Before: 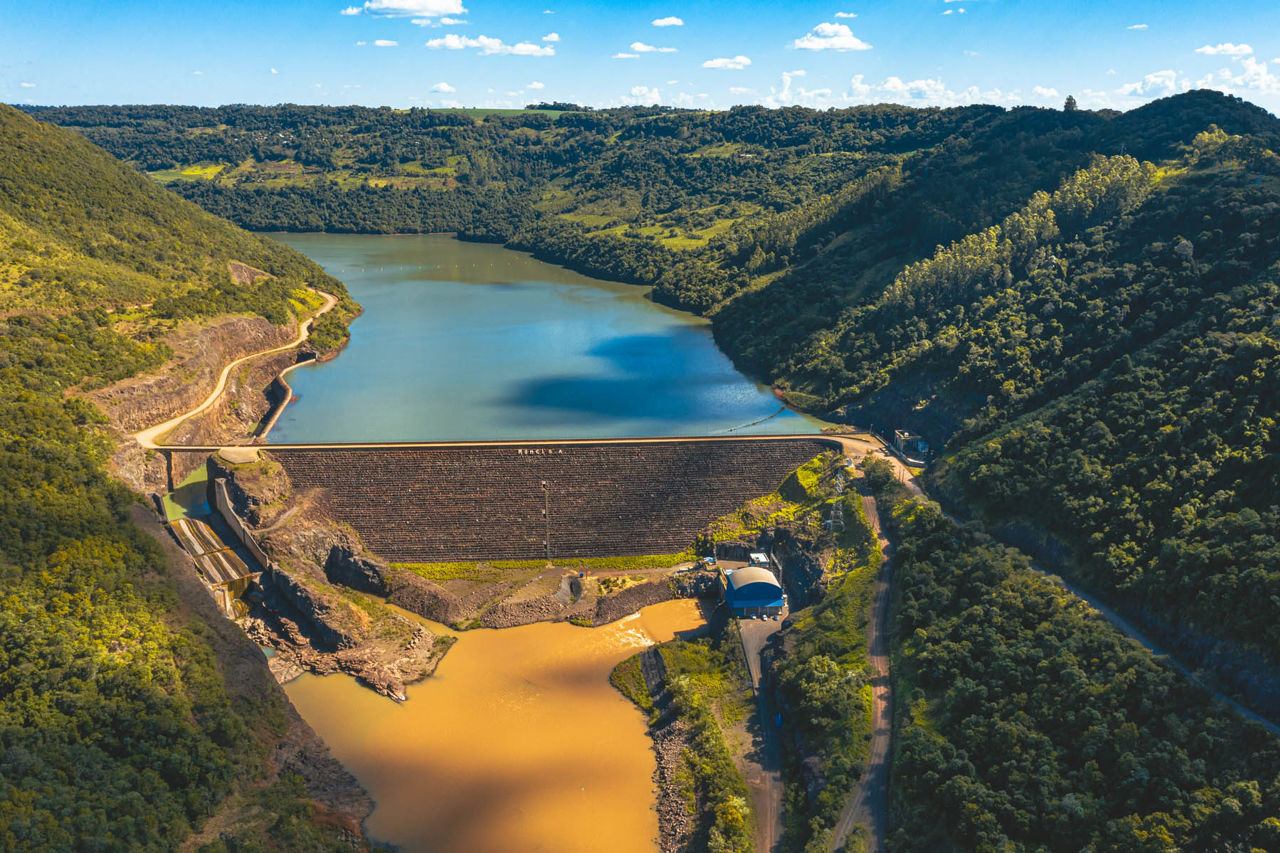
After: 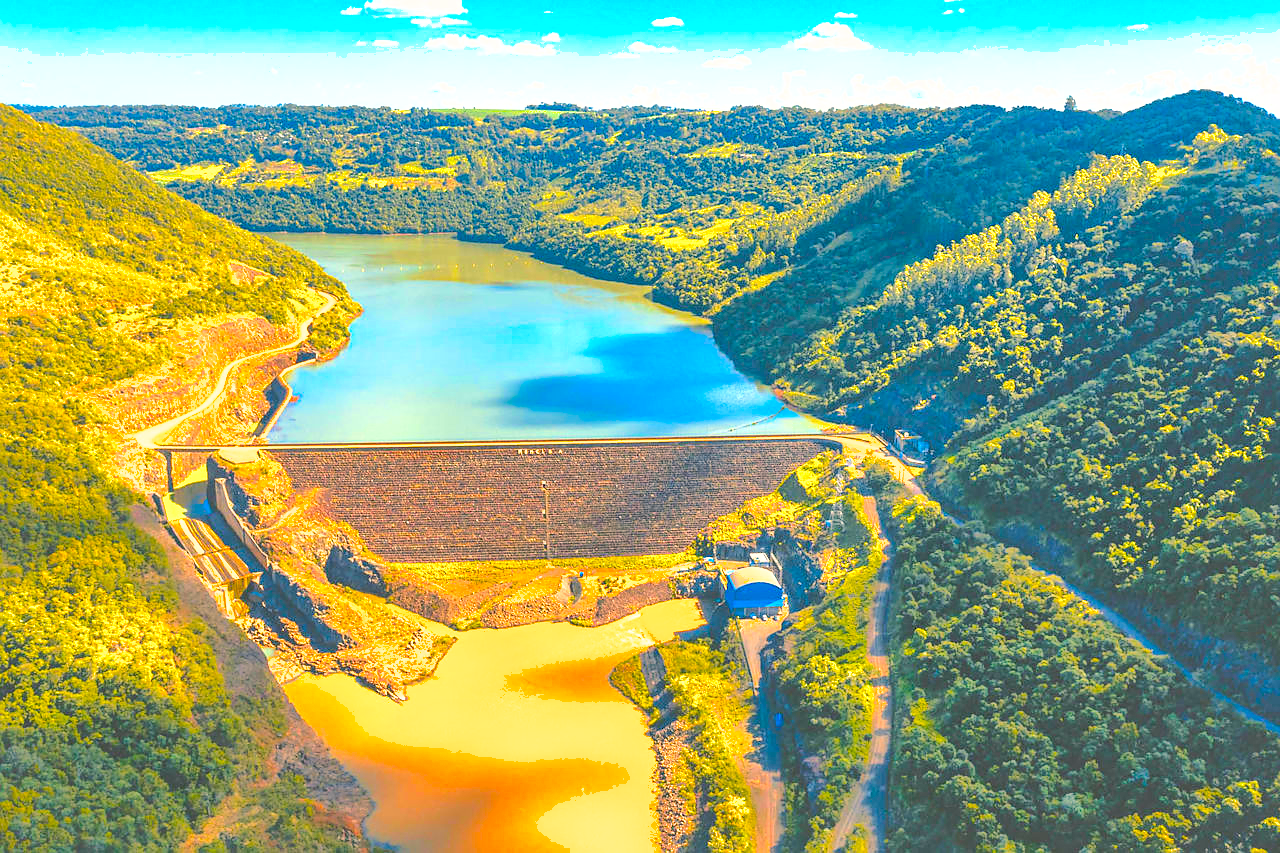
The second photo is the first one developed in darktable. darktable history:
color balance rgb: shadows lift › chroma 2.061%, shadows lift › hue 214.49°, highlights gain › chroma 3.071%, highlights gain › hue 54.72°, perceptual saturation grading › global saturation 31.068%, global vibrance 20%
base curve: curves: ch0 [(0, 0.007) (0.028, 0.063) (0.121, 0.311) (0.46, 0.743) (0.859, 0.957) (1, 1)], preserve colors average RGB
sharpen: radius 1.033, threshold 0.999
exposure: black level correction 0, exposure 1.001 EV, compensate highlight preservation false
shadows and highlights: on, module defaults
